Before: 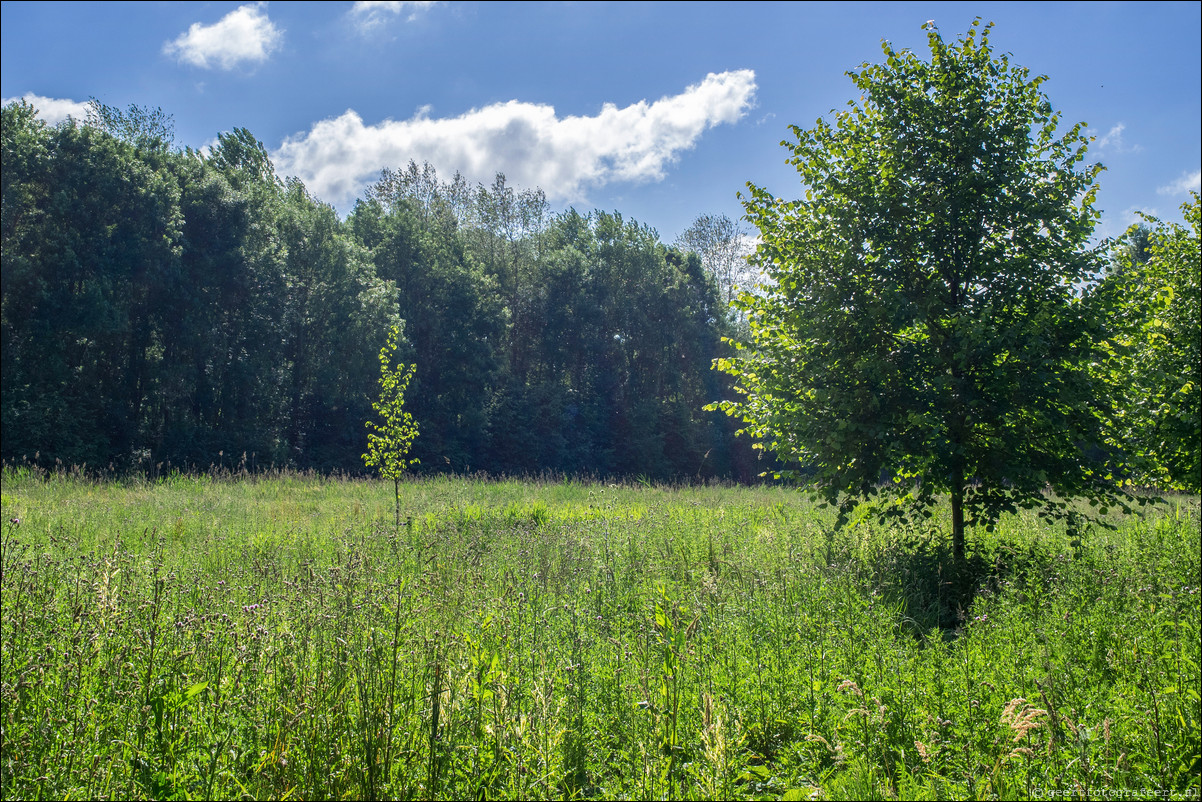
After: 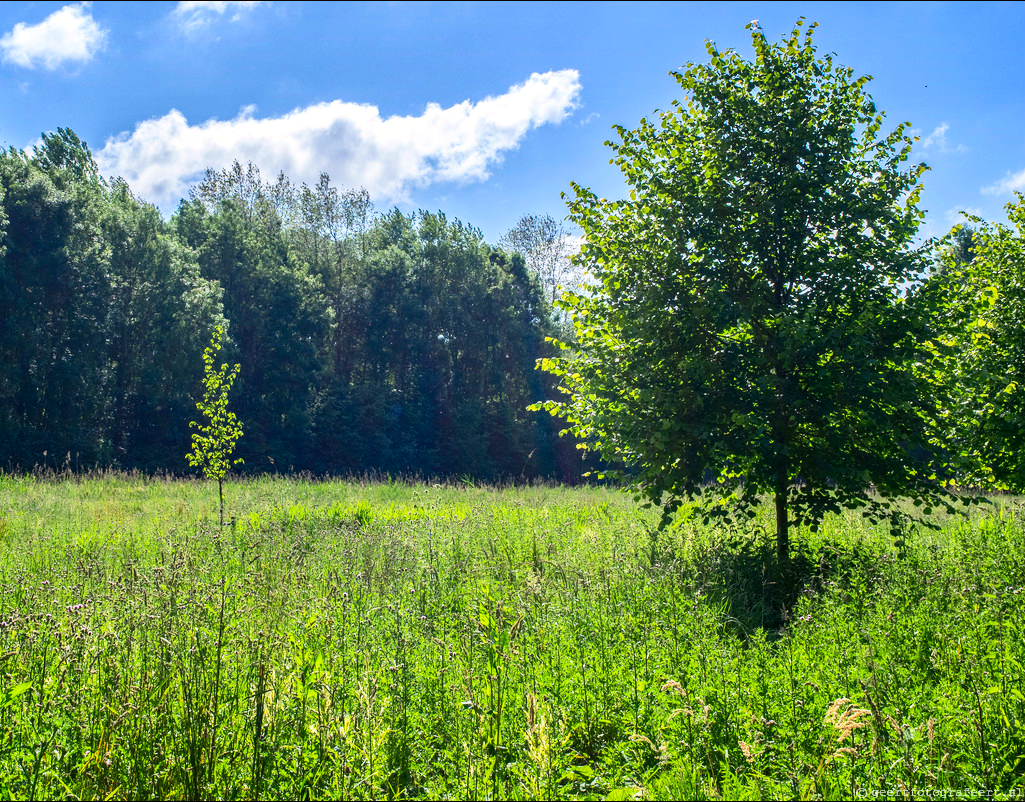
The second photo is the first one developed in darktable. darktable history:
haze removal: compatibility mode true, adaptive false
crop and rotate: left 14.689%
contrast brightness saturation: contrast 0.225, brightness 0.11, saturation 0.288
